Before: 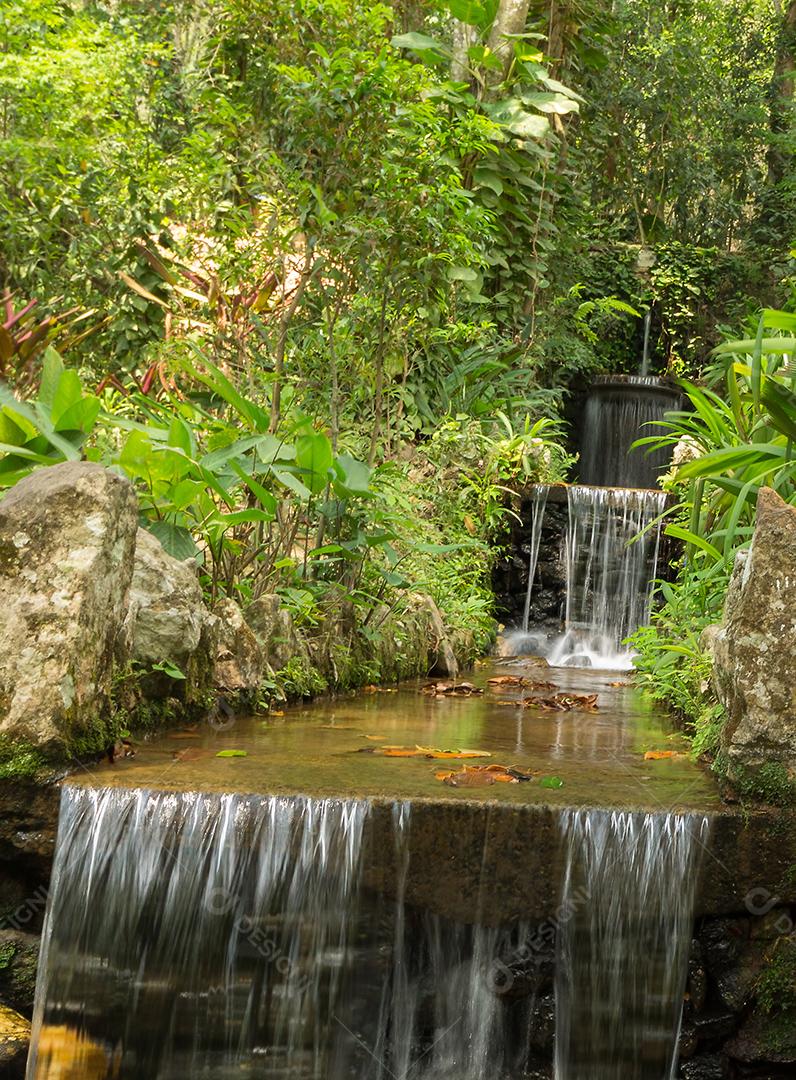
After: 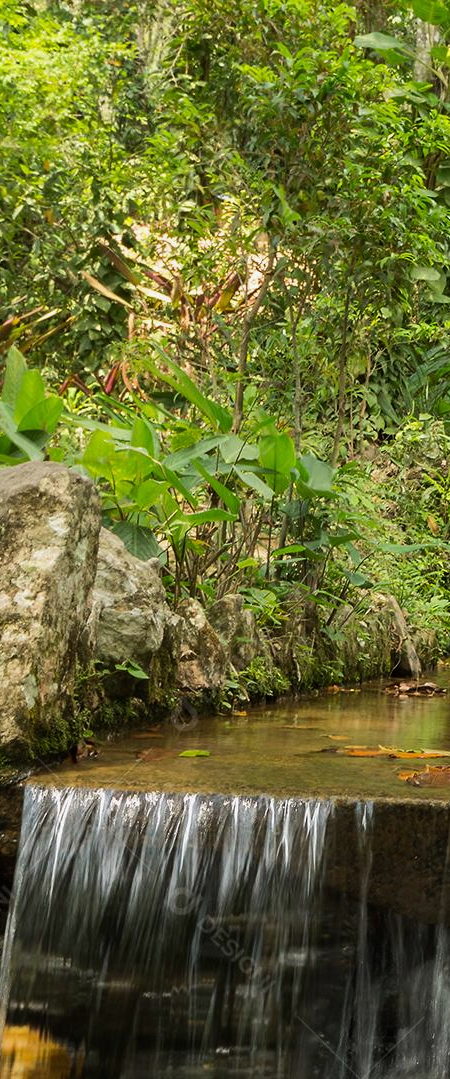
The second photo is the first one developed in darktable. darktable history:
tone equalizer: -8 EV -0.416 EV, -7 EV -0.356 EV, -6 EV -0.33 EV, -5 EV -0.187 EV, -3 EV 0.221 EV, -2 EV 0.309 EV, -1 EV 0.375 EV, +0 EV 0.387 EV, edges refinement/feathering 500, mask exposure compensation -1.26 EV, preserve details no
exposure: exposure -0.467 EV, compensate exposure bias true, compensate highlight preservation false
crop: left 4.719%, right 38.656%
